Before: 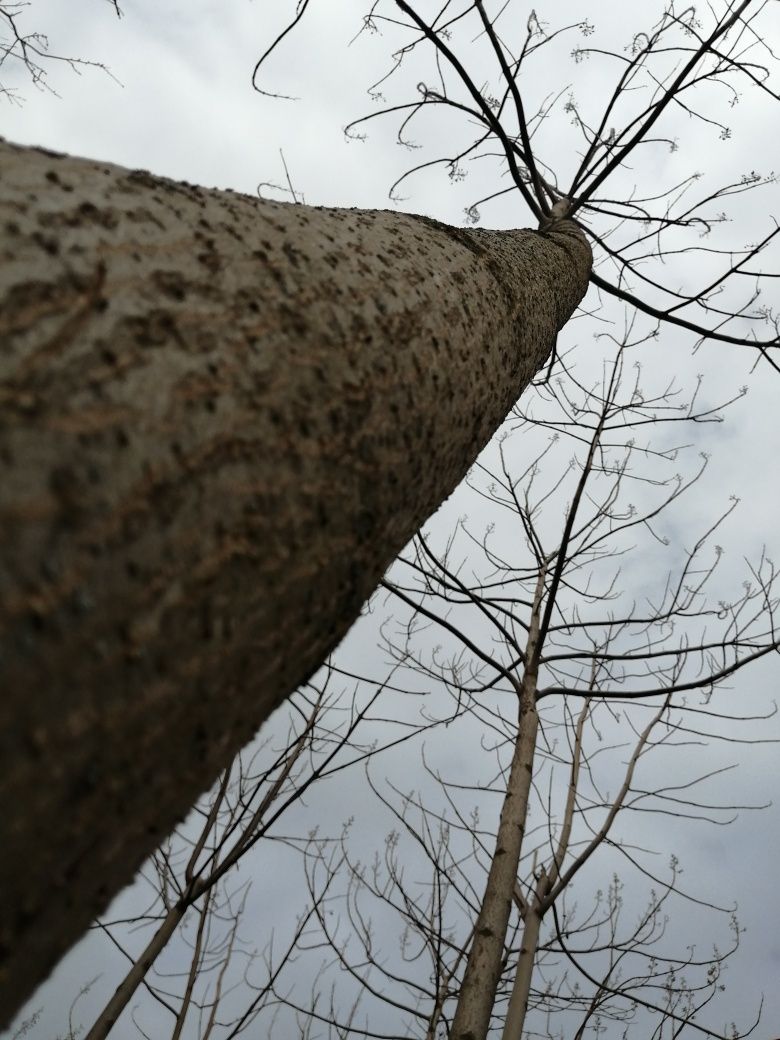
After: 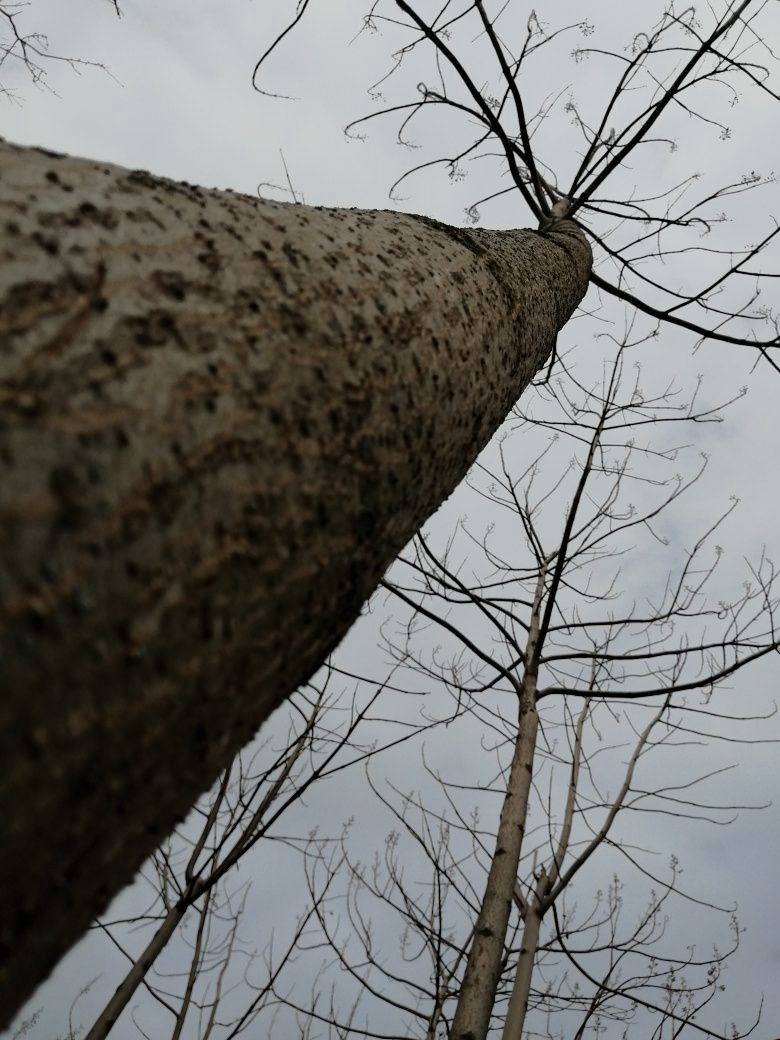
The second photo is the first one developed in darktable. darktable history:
filmic rgb: black relative exposure -16 EV, white relative exposure 6.12 EV, hardness 5.23
